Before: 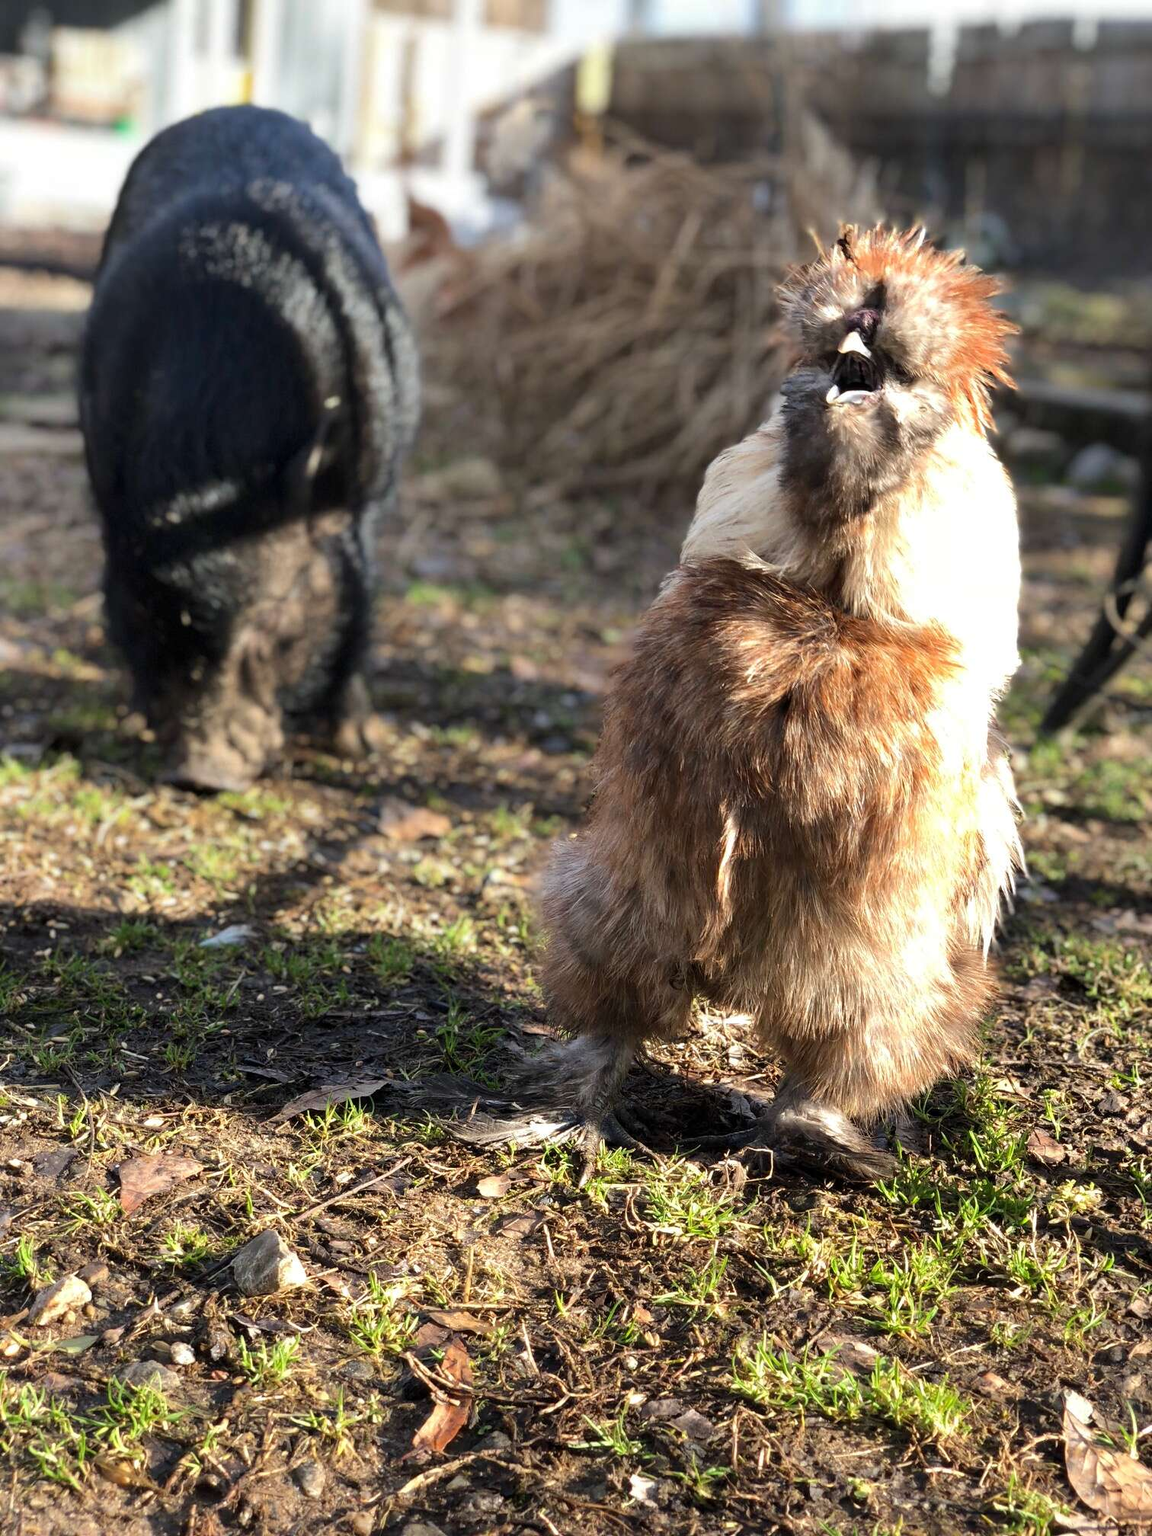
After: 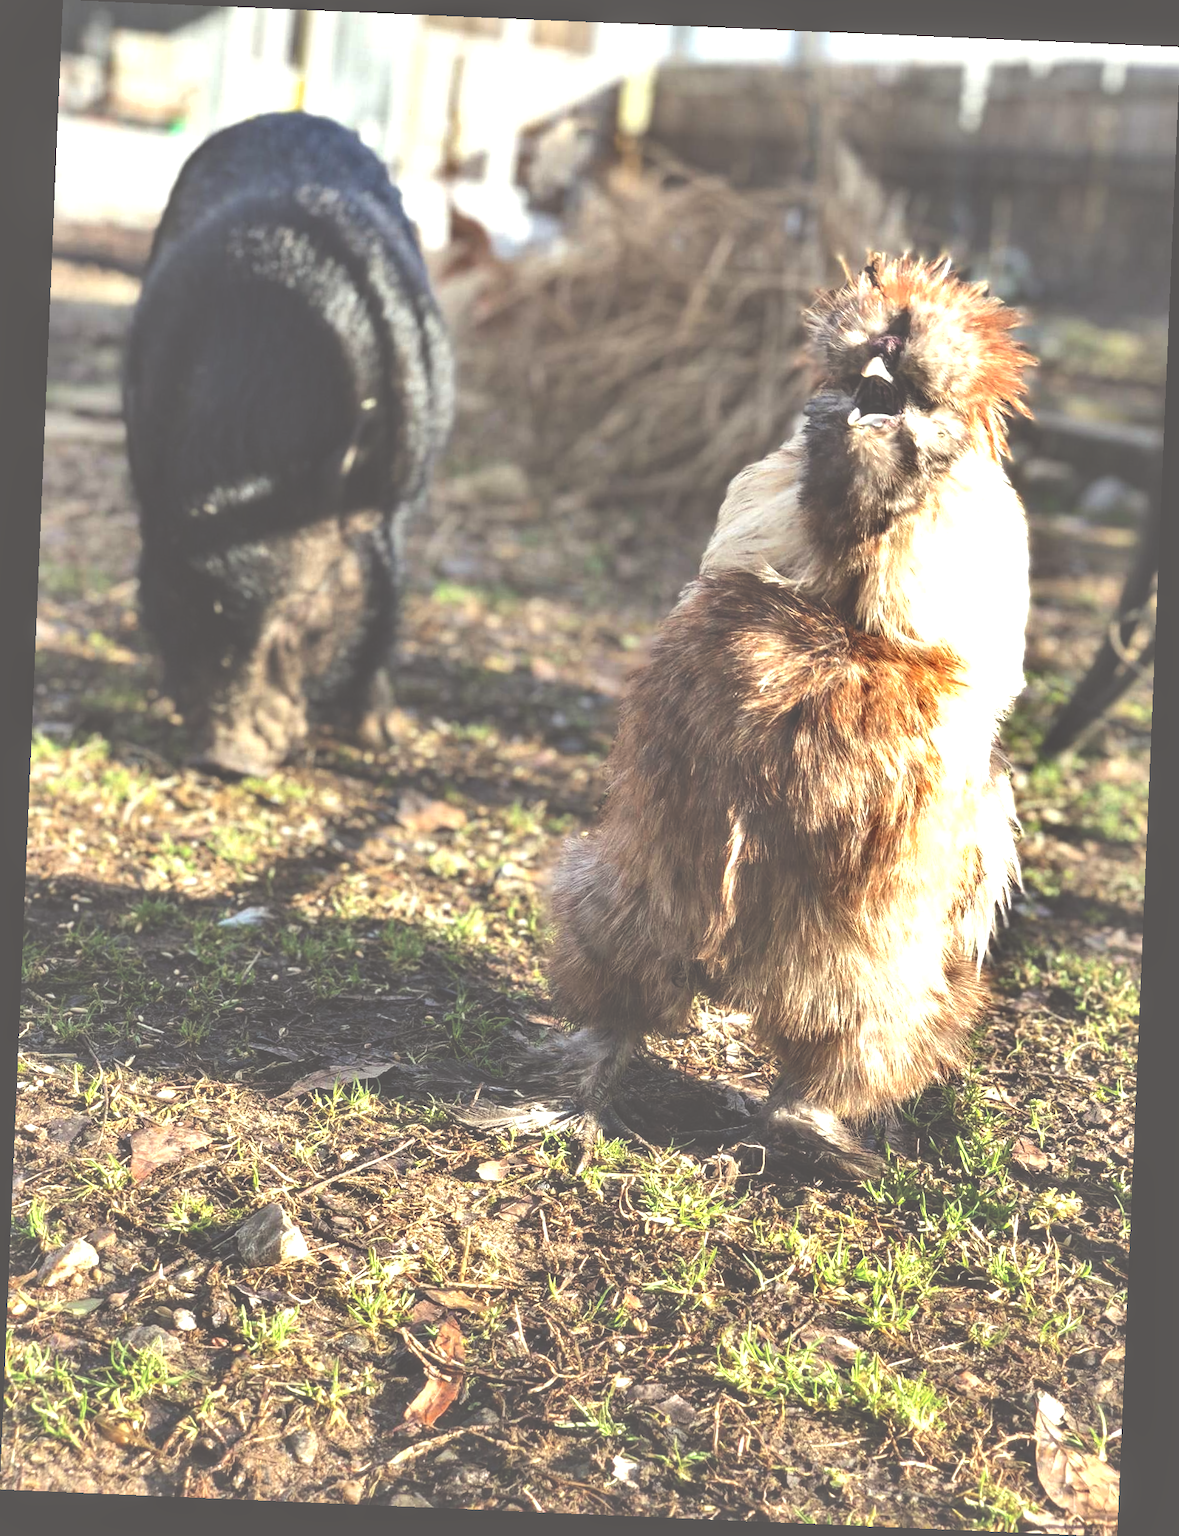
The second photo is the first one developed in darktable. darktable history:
crop and rotate: angle -2.43°
exposure: black level correction -0.07, exposure 0.502 EV, compensate exposure bias true, compensate highlight preservation false
shadows and highlights: low approximation 0.01, soften with gaussian
local contrast: on, module defaults
color zones: curves: ch0 [(0.25, 0.5) (0.463, 0.627) (0.484, 0.637) (0.75, 0.5)]
color balance rgb: shadows lift › chroma 1.023%, shadows lift › hue 217.19°, perceptual saturation grading › global saturation 0.863%
color correction: highlights a* -1.1, highlights b* 4.51, shadows a* 3.59
